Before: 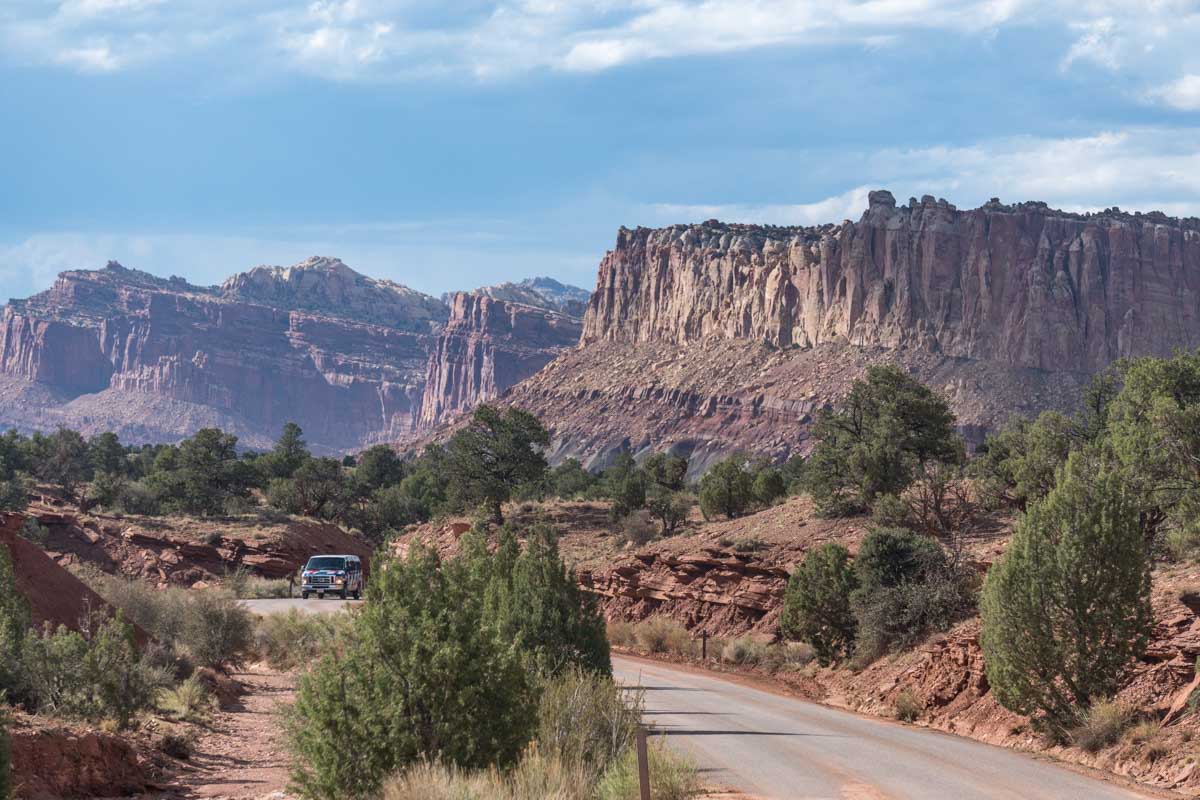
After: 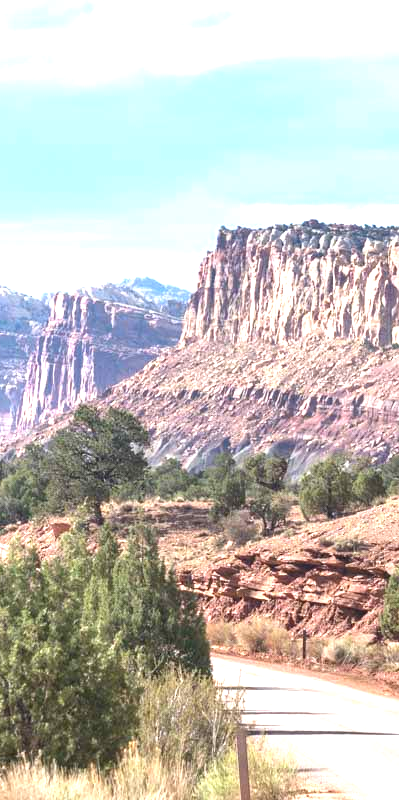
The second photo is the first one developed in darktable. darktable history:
crop: left 33.36%, right 33.36%
exposure: black level correction 0, exposure 1.5 EV, compensate highlight preservation false
